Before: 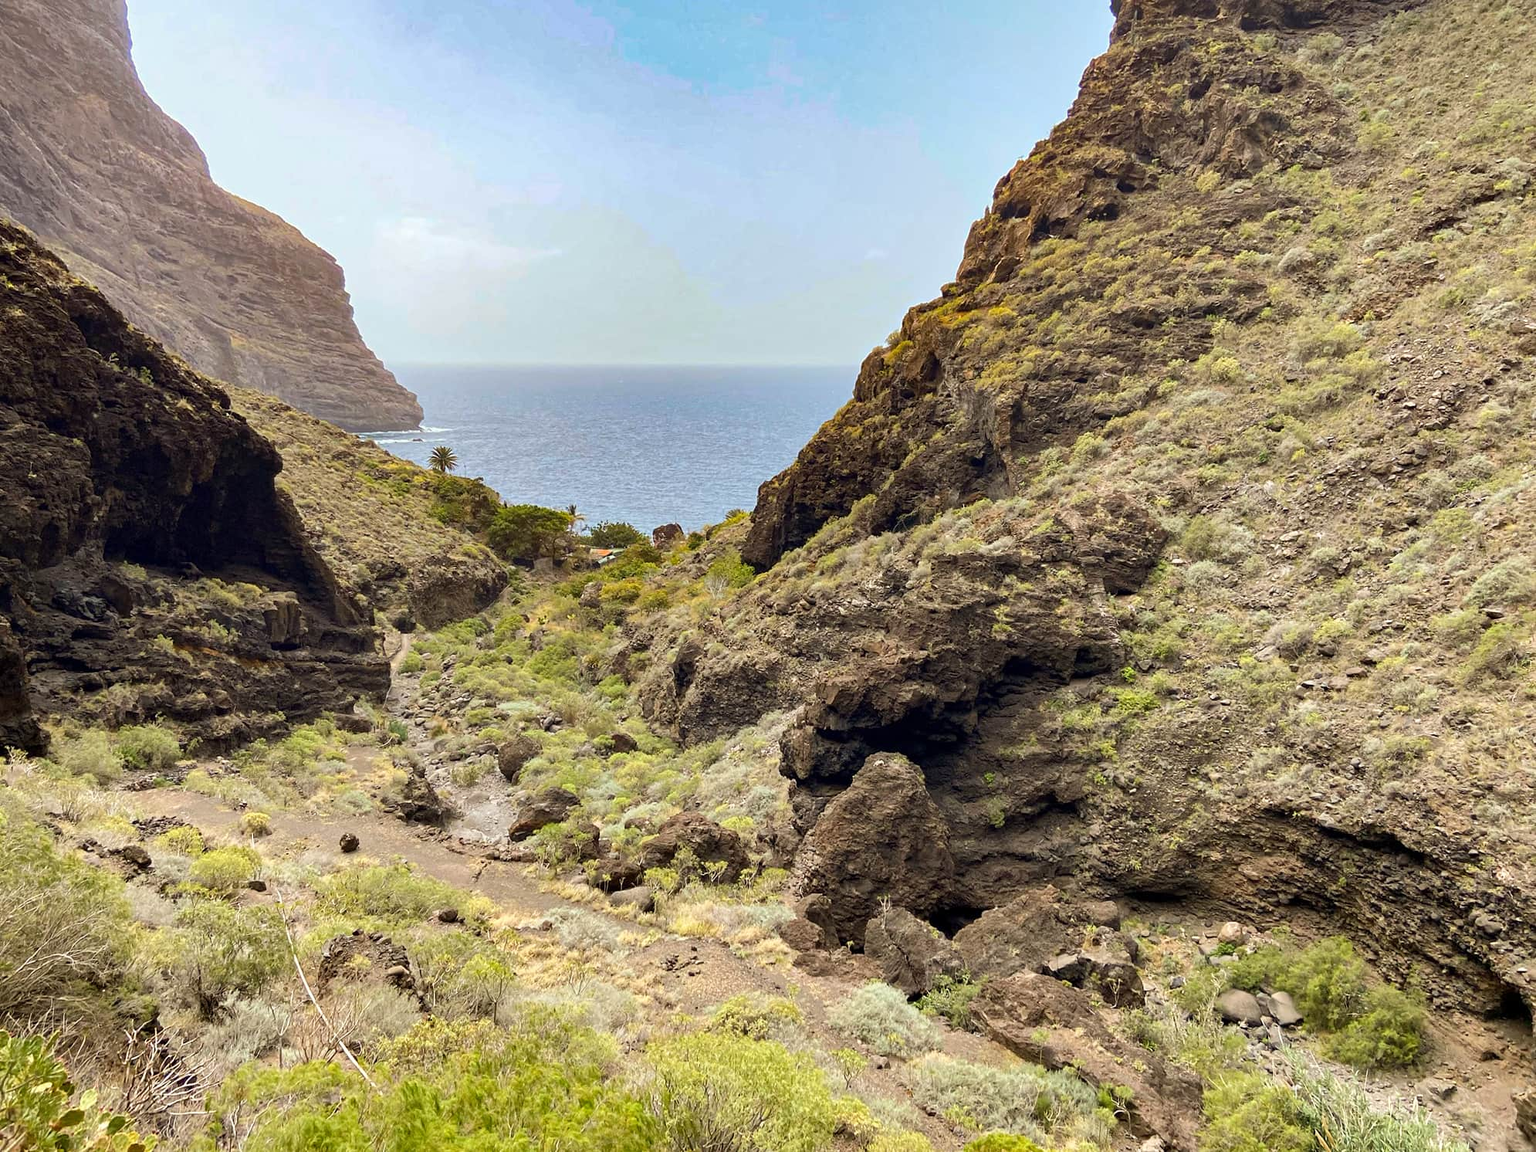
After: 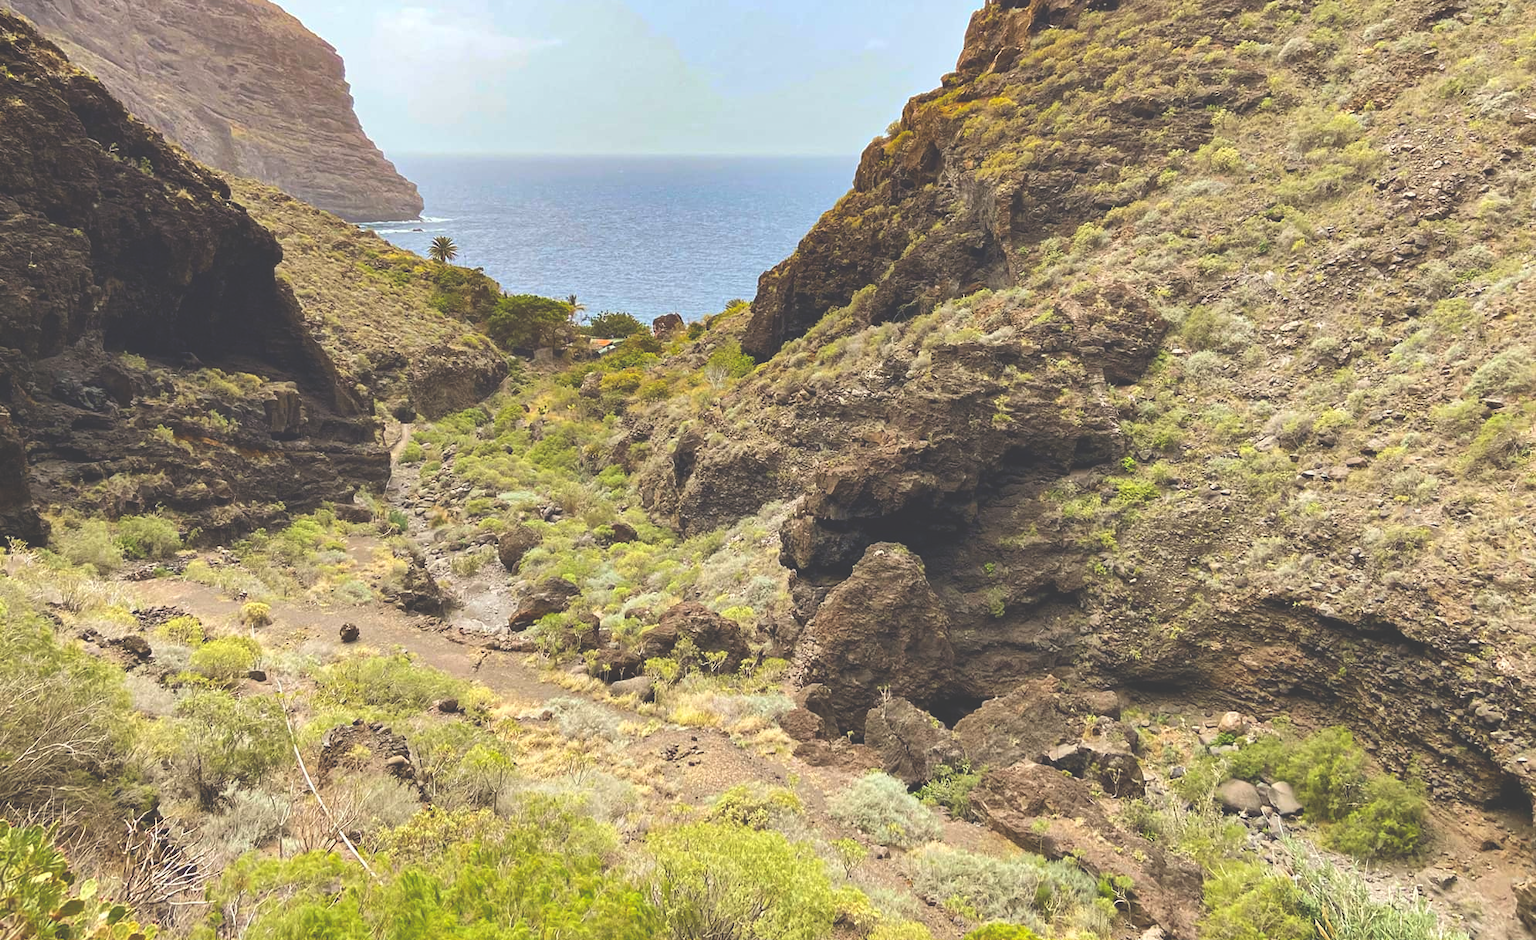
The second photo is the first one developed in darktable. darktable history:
crop and rotate: top 18.28%
exposure: black level correction -0.041, exposure 0.061 EV, compensate exposure bias true, compensate highlight preservation false
contrast brightness saturation: saturation 0.181
